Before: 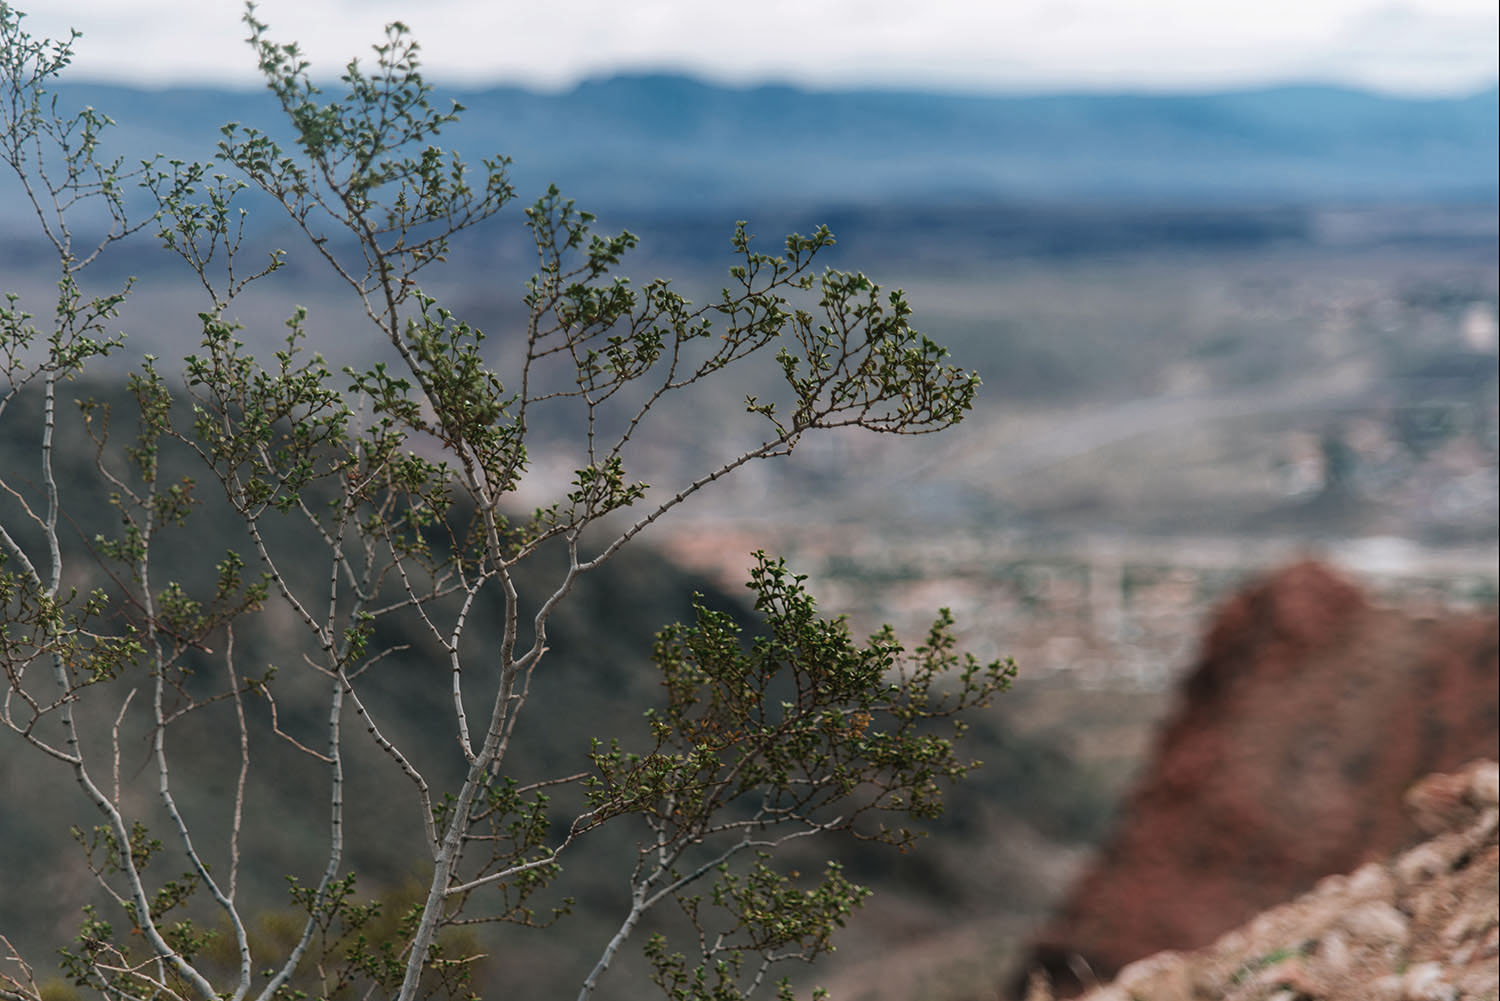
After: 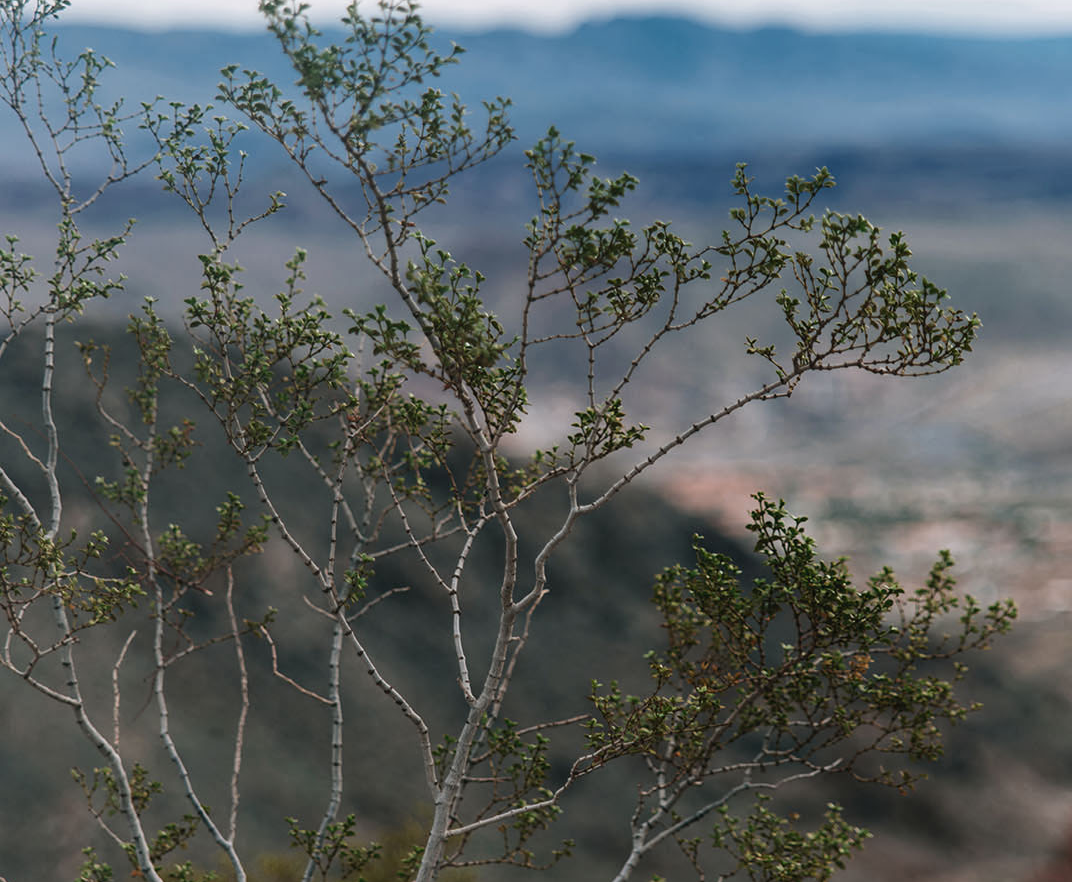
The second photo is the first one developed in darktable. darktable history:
crop: top 5.803%, right 27.864%, bottom 5.804%
color correction: highlights a* -0.137, highlights b* 0.137
